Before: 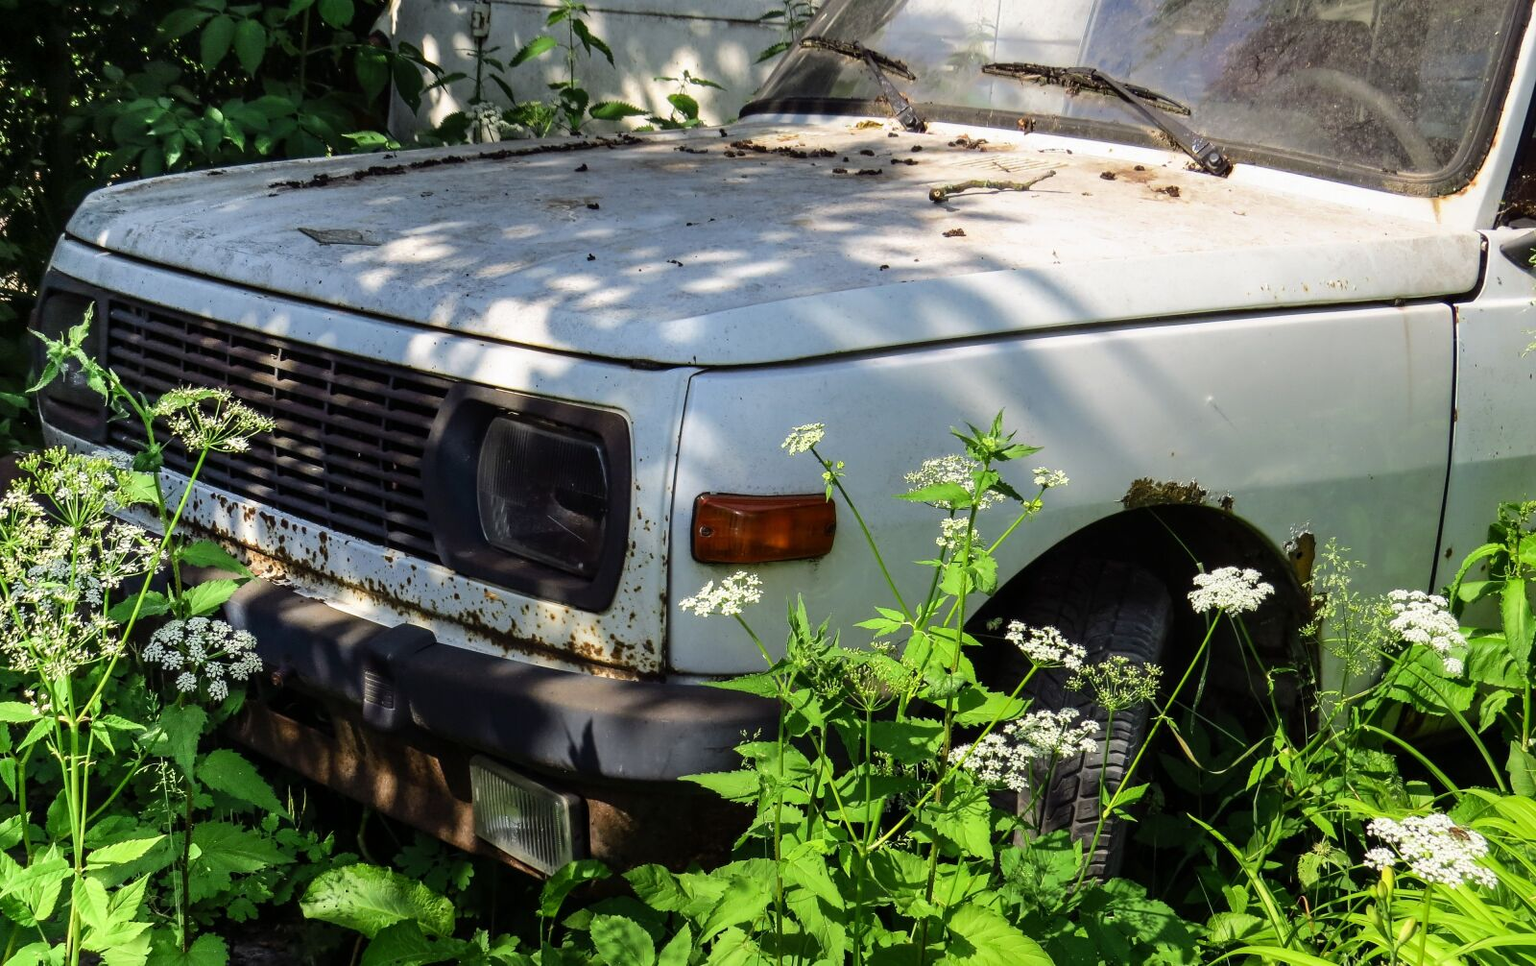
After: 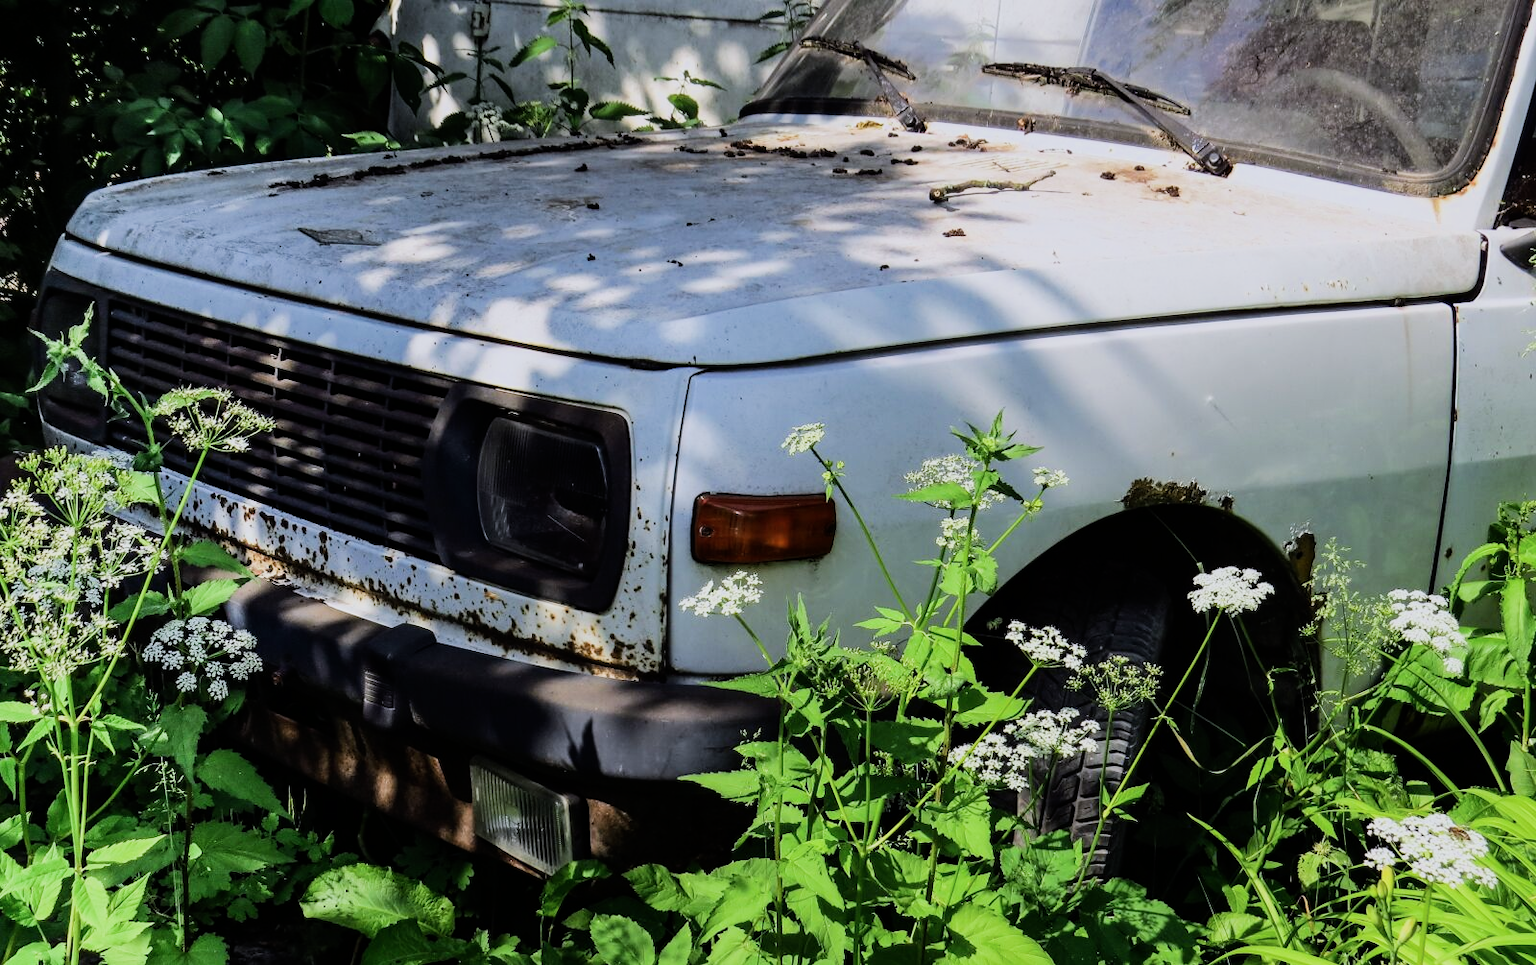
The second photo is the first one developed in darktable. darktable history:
color calibration: illuminant as shot in camera, x 0.358, y 0.373, temperature 4628.91 K
filmic rgb: black relative exposure -7.5 EV, white relative exposure 5 EV, hardness 3.31, contrast 1.296, contrast in shadows safe
